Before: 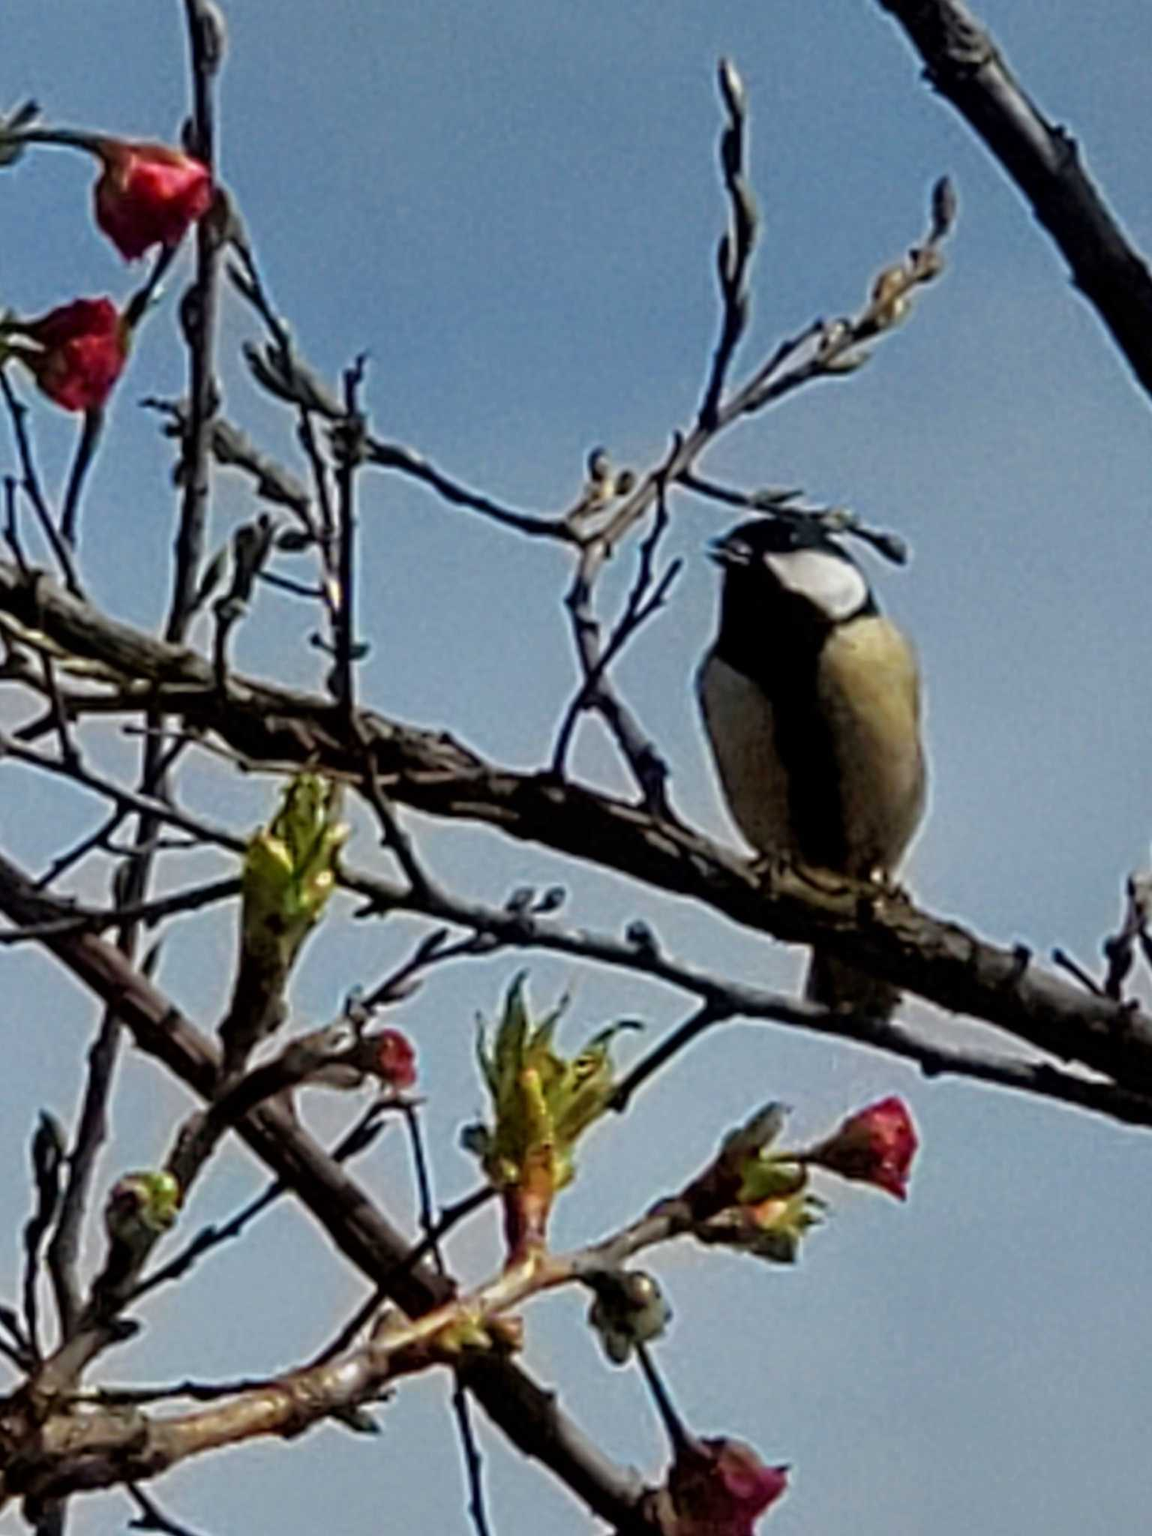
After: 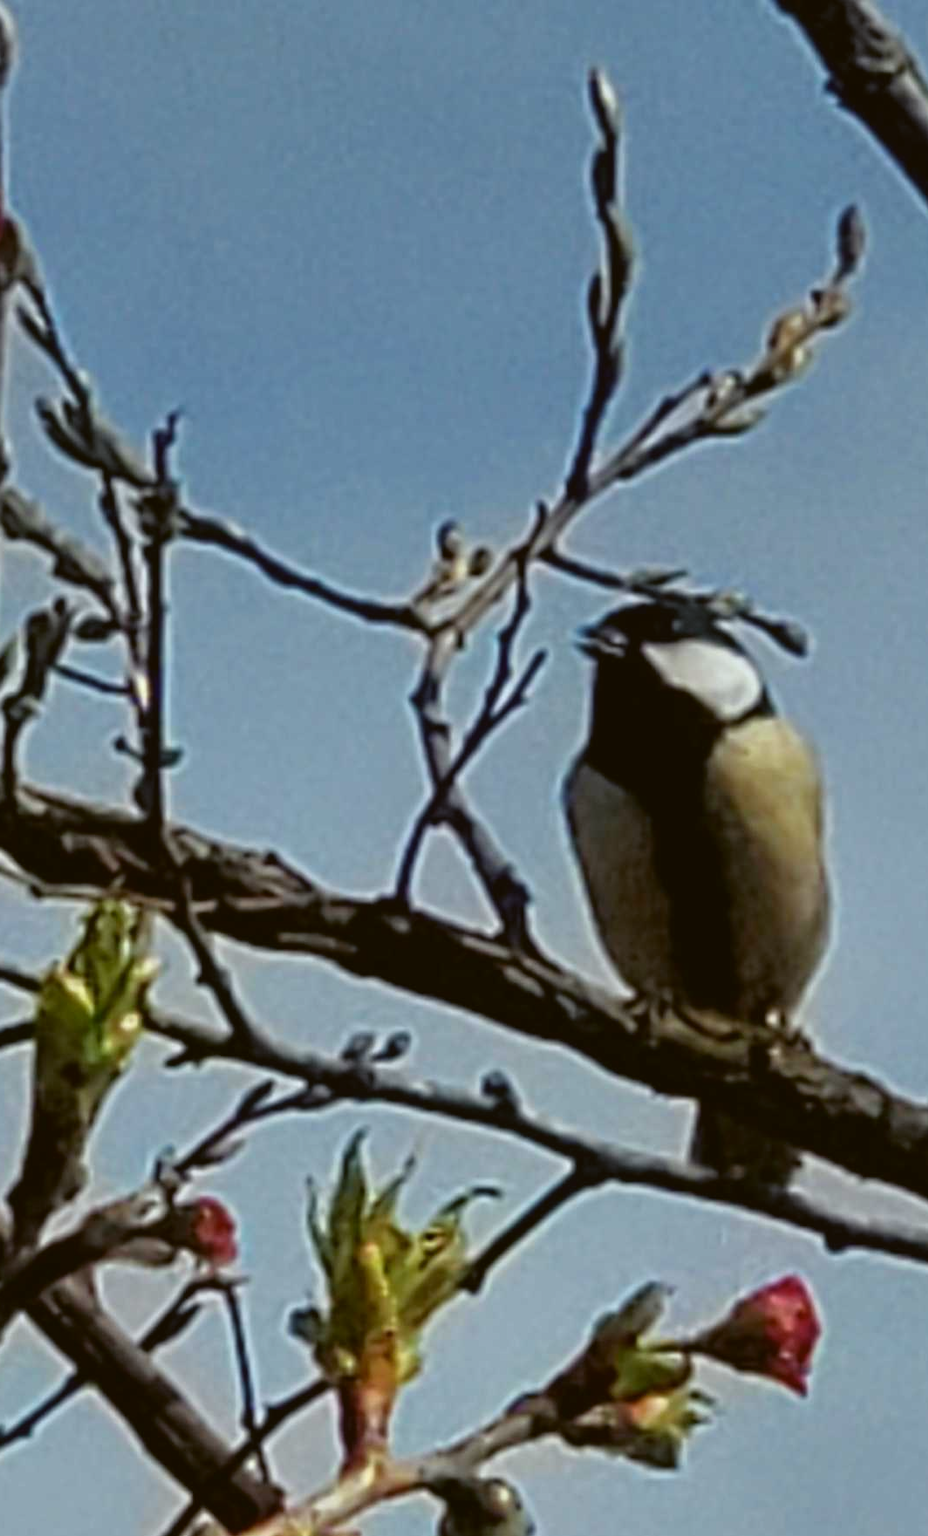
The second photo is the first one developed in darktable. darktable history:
crop: left 18.479%, right 12.2%, bottom 13.971%
color balance: lift [1.004, 1.002, 1.002, 0.998], gamma [1, 1.007, 1.002, 0.993], gain [1, 0.977, 1.013, 1.023], contrast -3.64%
